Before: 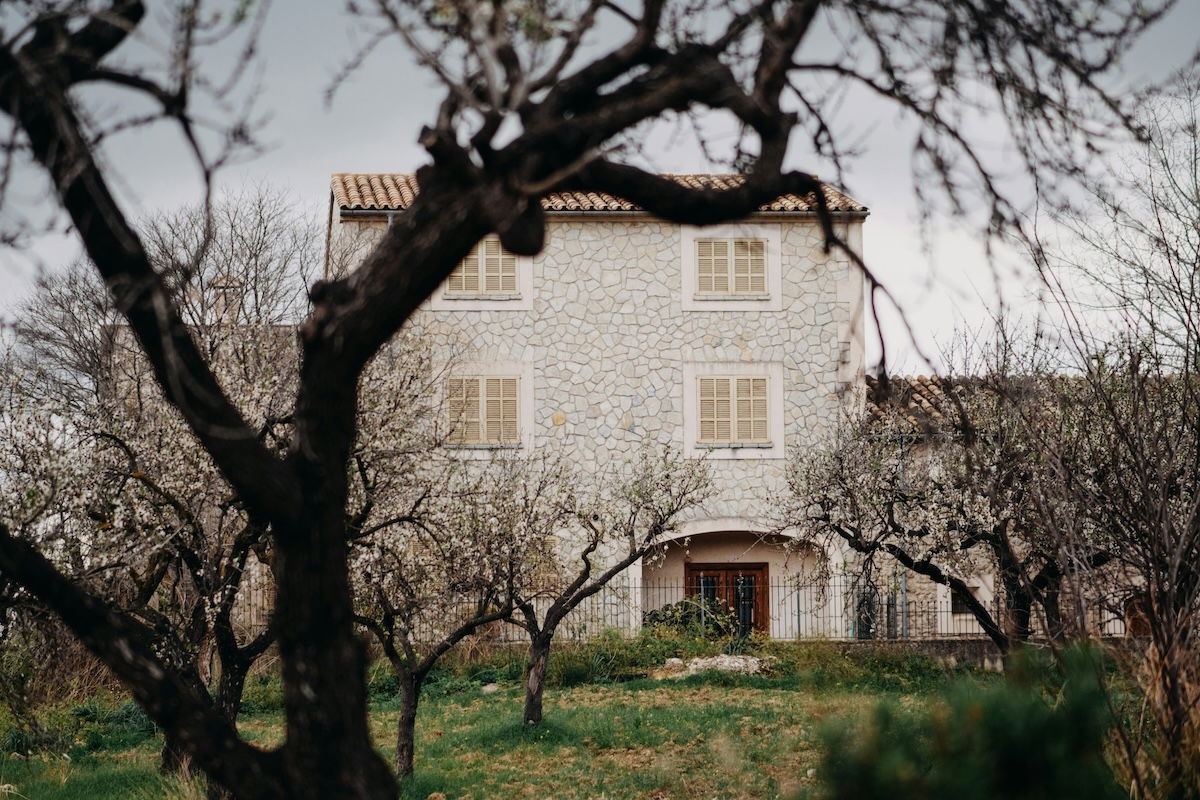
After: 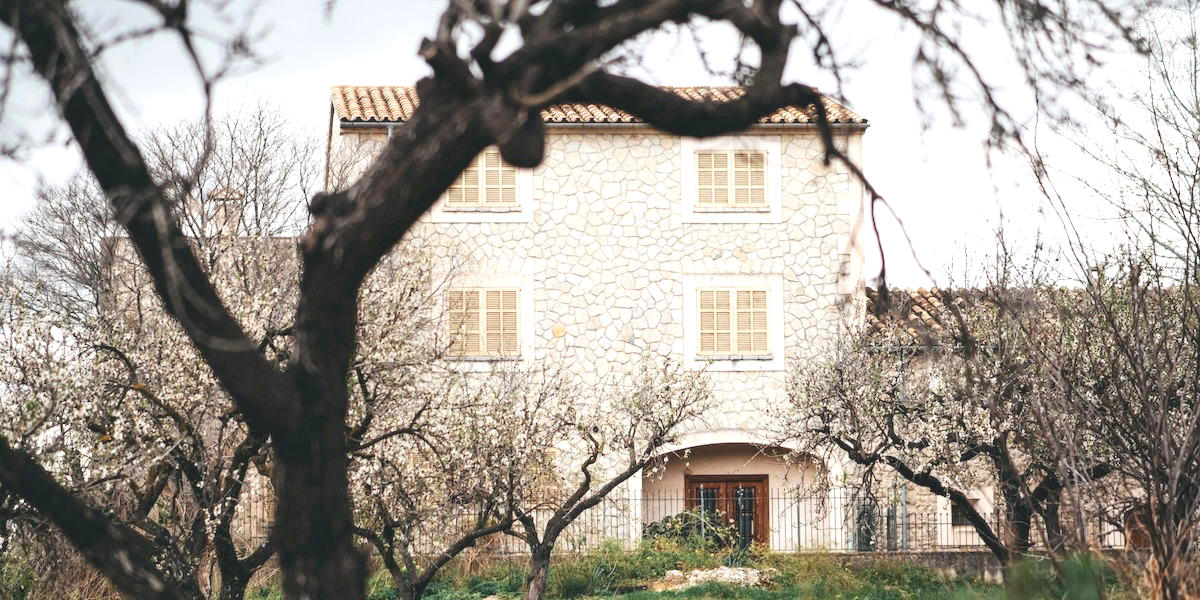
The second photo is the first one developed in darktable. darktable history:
contrast brightness saturation: contrast -0.15, brightness 0.05, saturation -0.12
crop: top 11.038%, bottom 13.962%
exposure: black level correction 0, exposure 1.2 EV, compensate highlight preservation false
